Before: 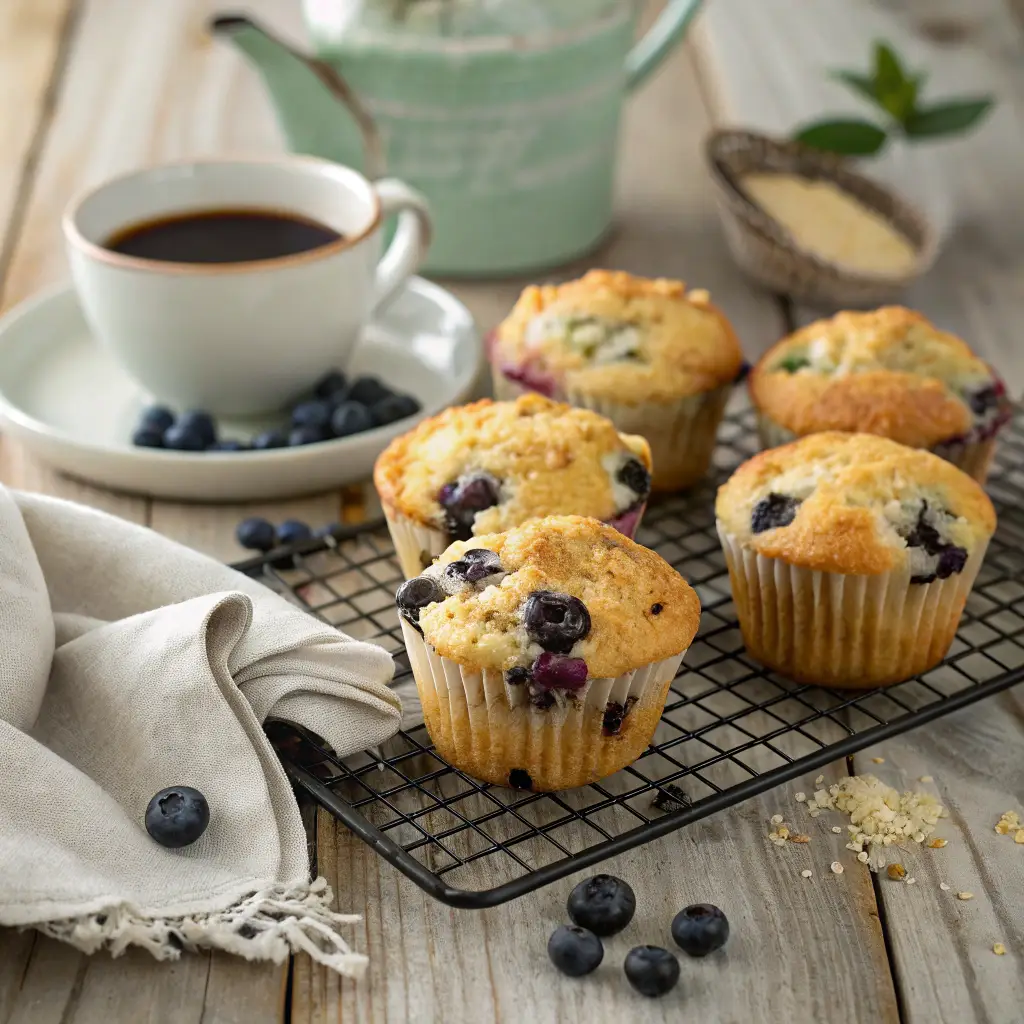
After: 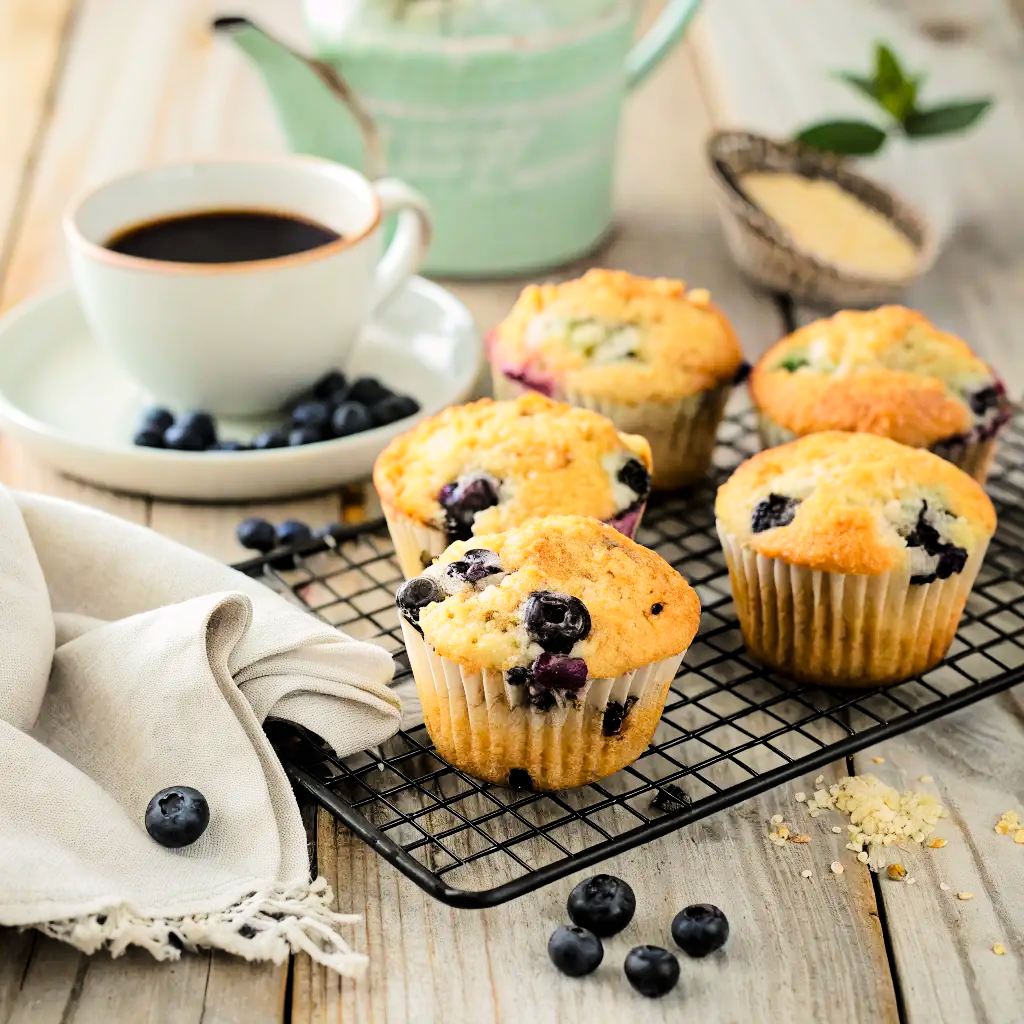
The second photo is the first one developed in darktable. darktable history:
tone curve: curves: ch0 [(0, 0) (0.004, 0) (0.133, 0.071) (0.341, 0.453) (0.839, 0.922) (1, 1)], color space Lab, linked channels, preserve colors none
